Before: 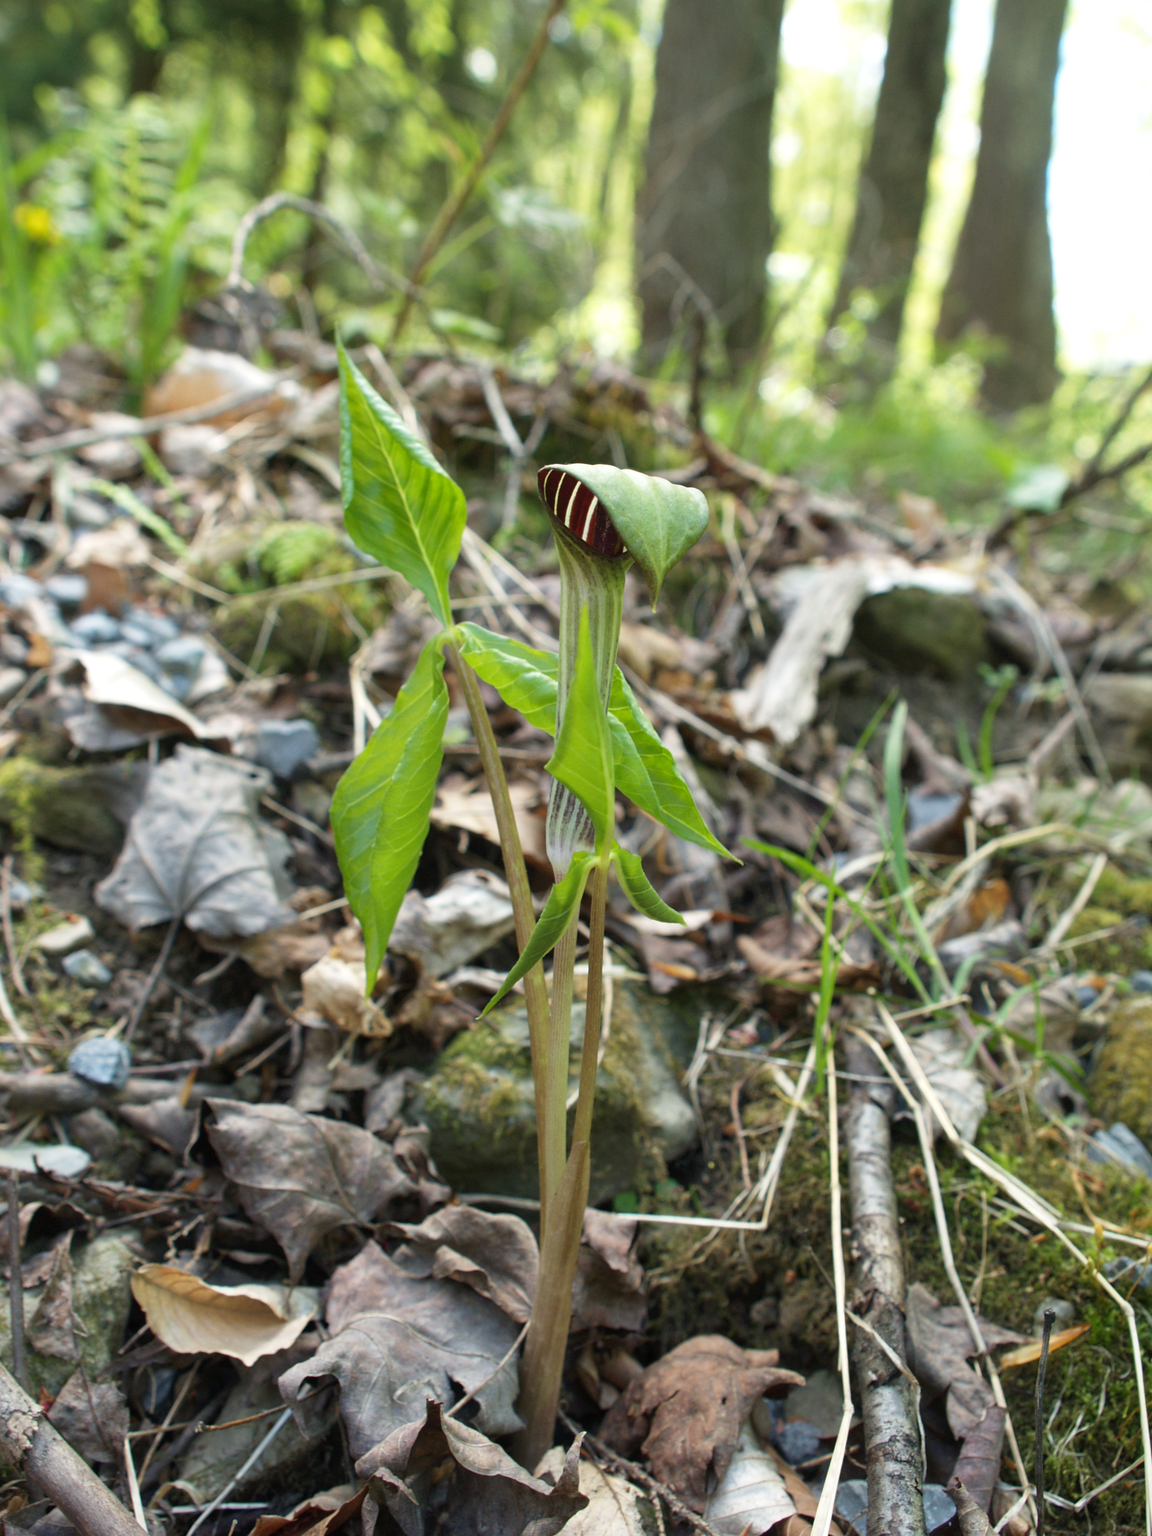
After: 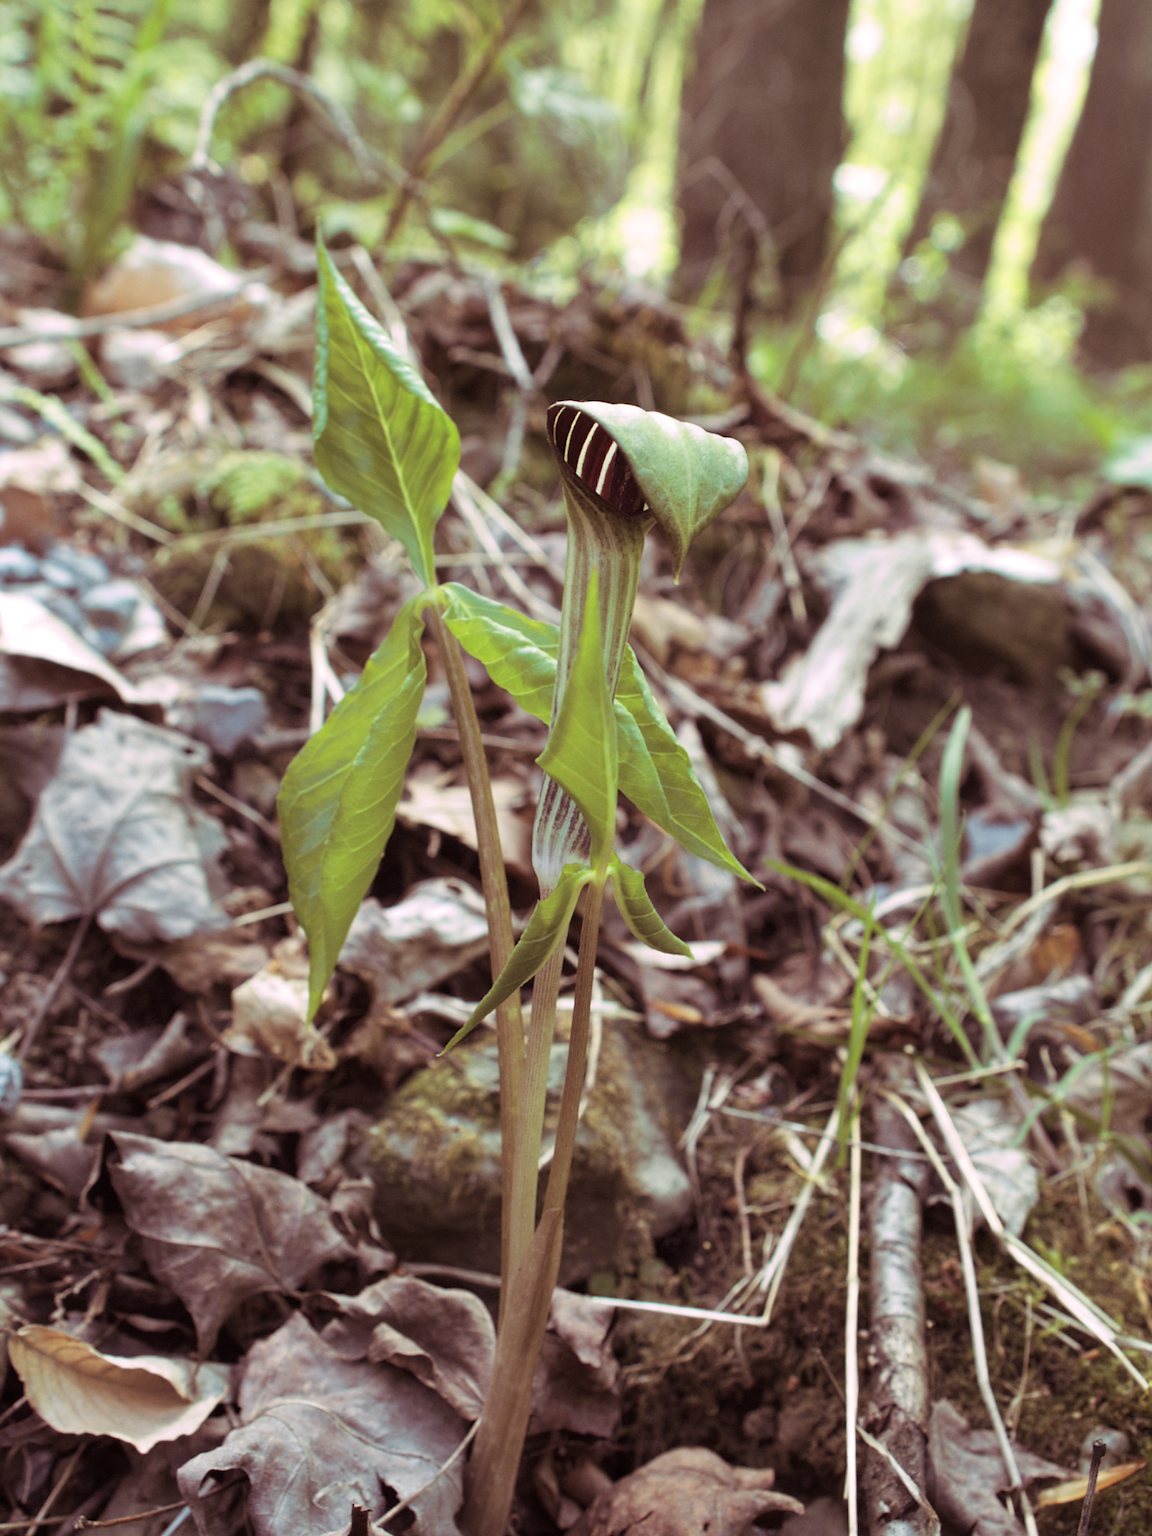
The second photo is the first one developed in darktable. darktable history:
crop and rotate: angle -3.27°, left 5.211%, top 5.211%, right 4.607%, bottom 4.607%
split-toning: highlights › hue 298.8°, highlights › saturation 0.73, compress 41.76%
color contrast: green-magenta contrast 0.84, blue-yellow contrast 0.86
